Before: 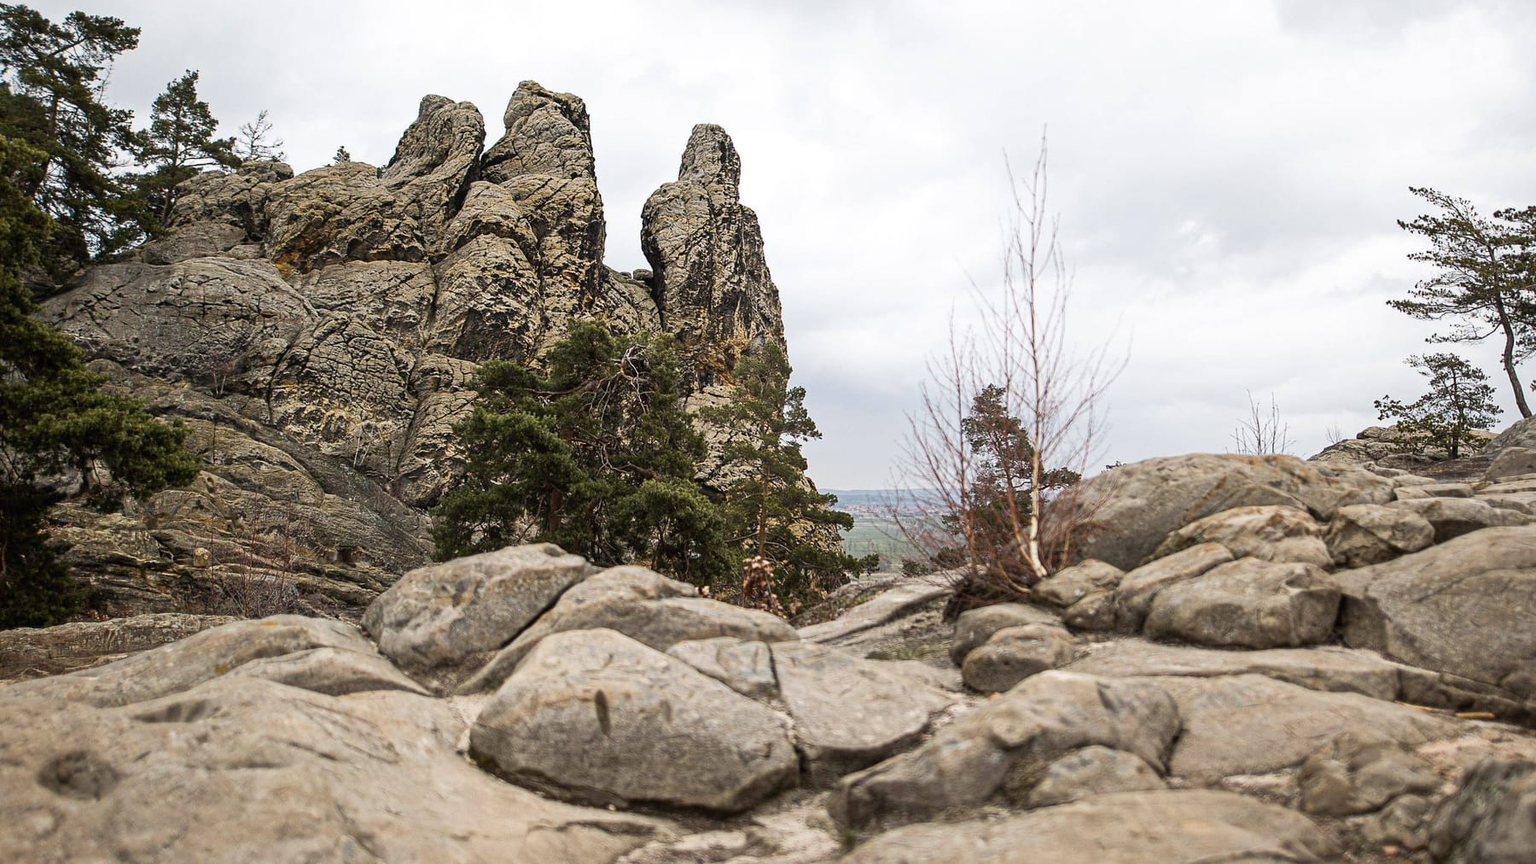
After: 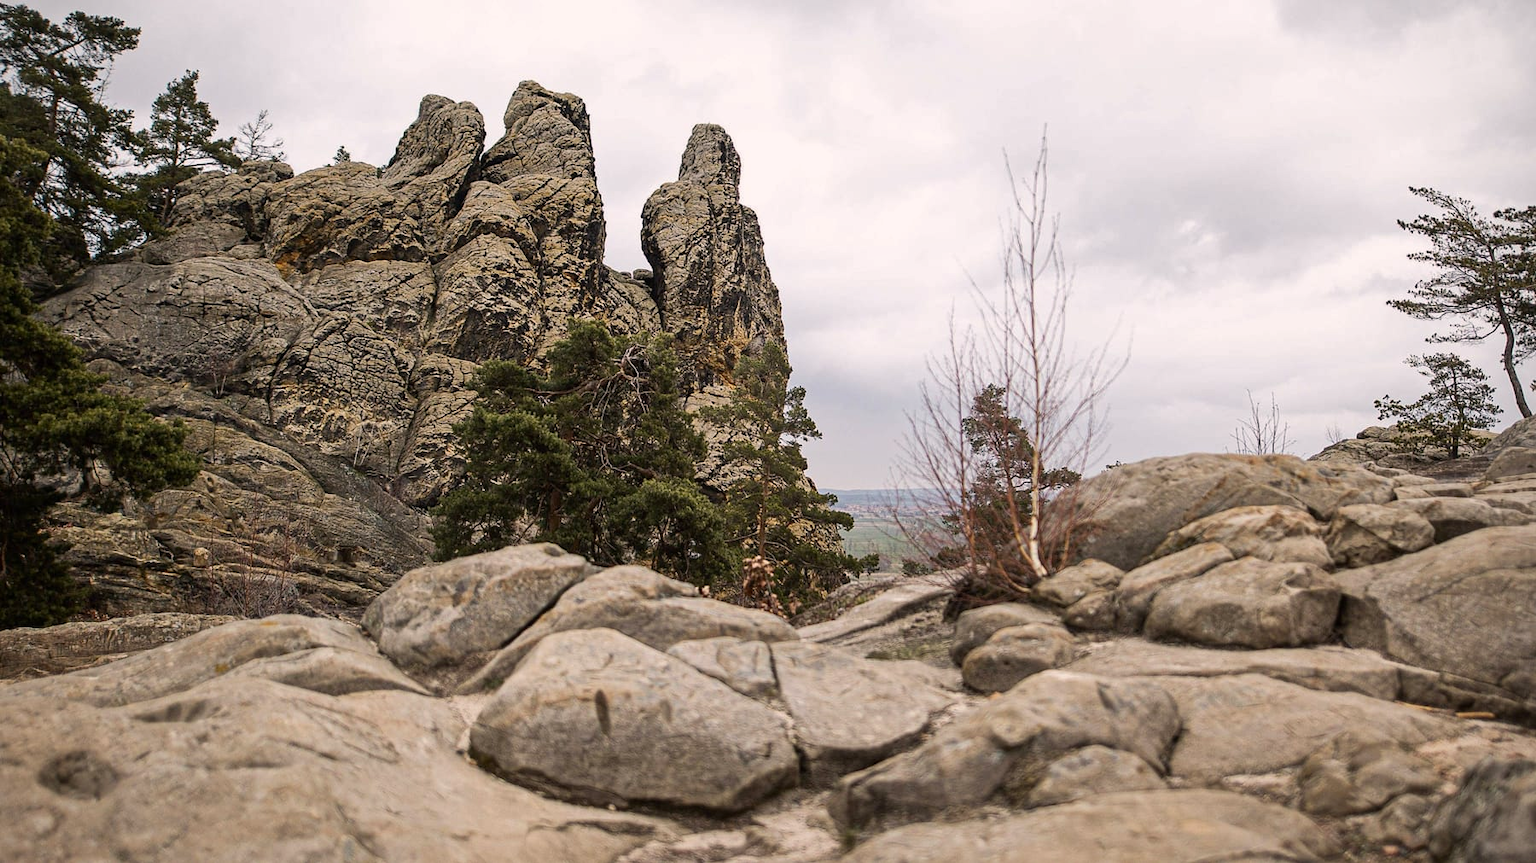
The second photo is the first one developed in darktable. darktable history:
shadows and highlights: shadows -20.13, white point adjustment -2.07, highlights -34.86
contrast brightness saturation: saturation -0.156
vignetting: fall-off start 97.27%, fall-off radius 79.06%, center (-0.035, 0.142), width/height ratio 1.106
color correction: highlights a* 3.37, highlights b* 1.92, saturation 1.2
